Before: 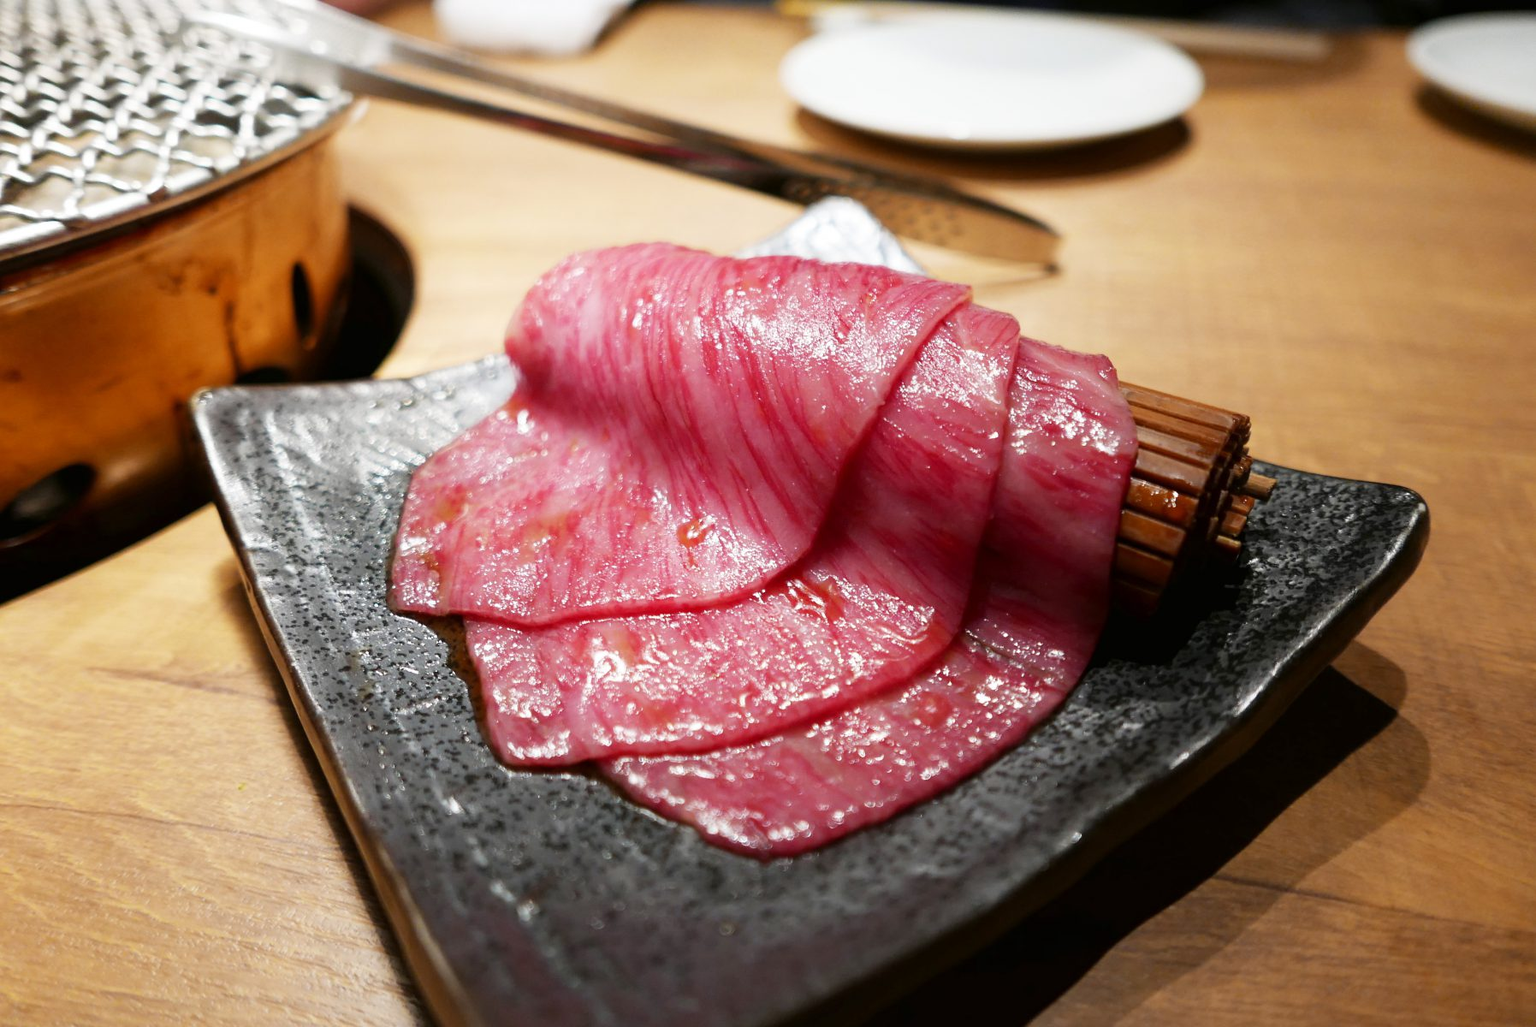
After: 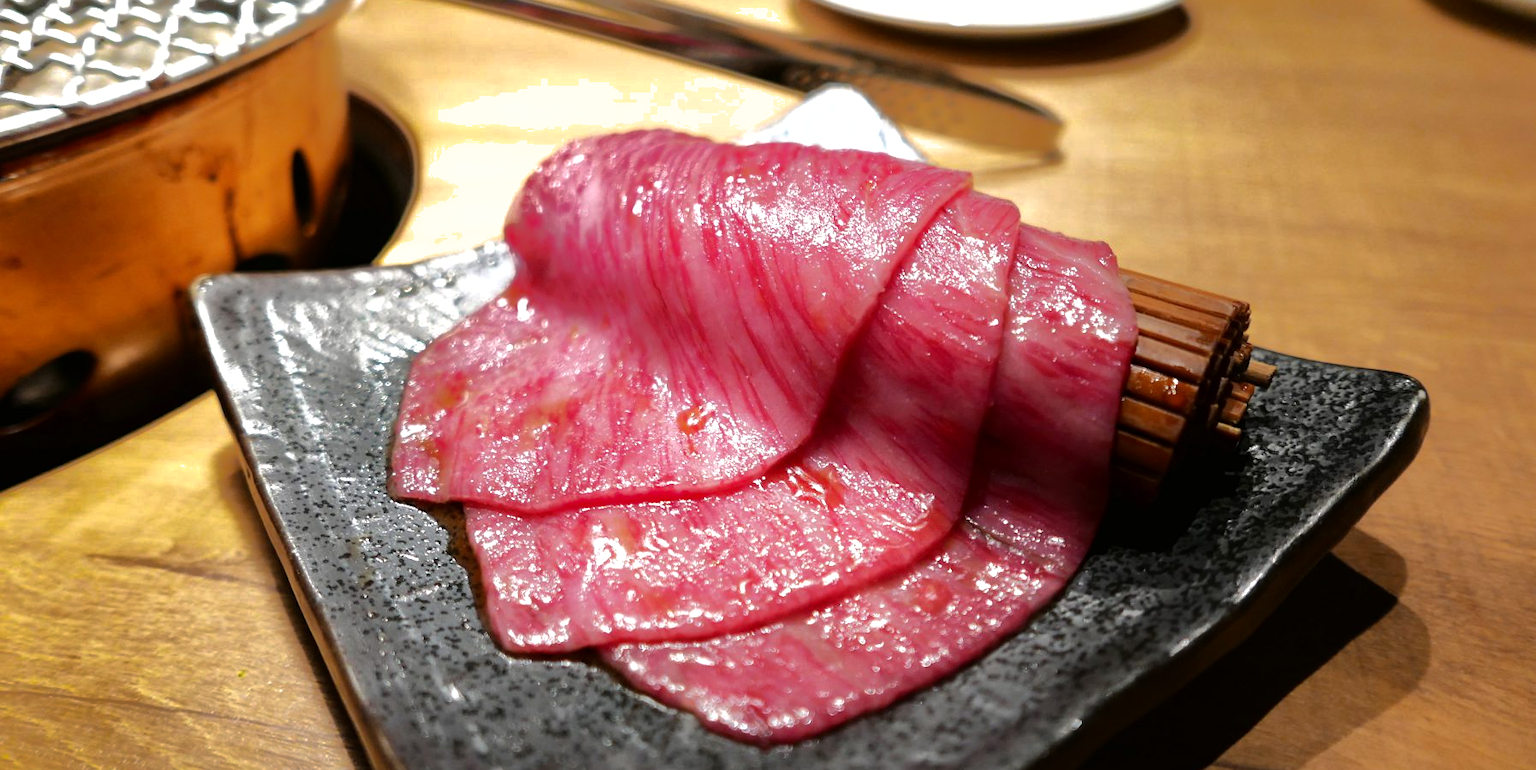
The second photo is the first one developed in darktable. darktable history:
crop: top 11.046%, bottom 13.926%
tone equalizer: -8 EV -0.39 EV, -7 EV -0.364 EV, -6 EV -0.367 EV, -5 EV -0.199 EV, -3 EV 0.243 EV, -2 EV 0.315 EV, -1 EV 0.404 EV, +0 EV 0.39 EV
shadows and highlights: shadows -19.68, highlights -73.78
